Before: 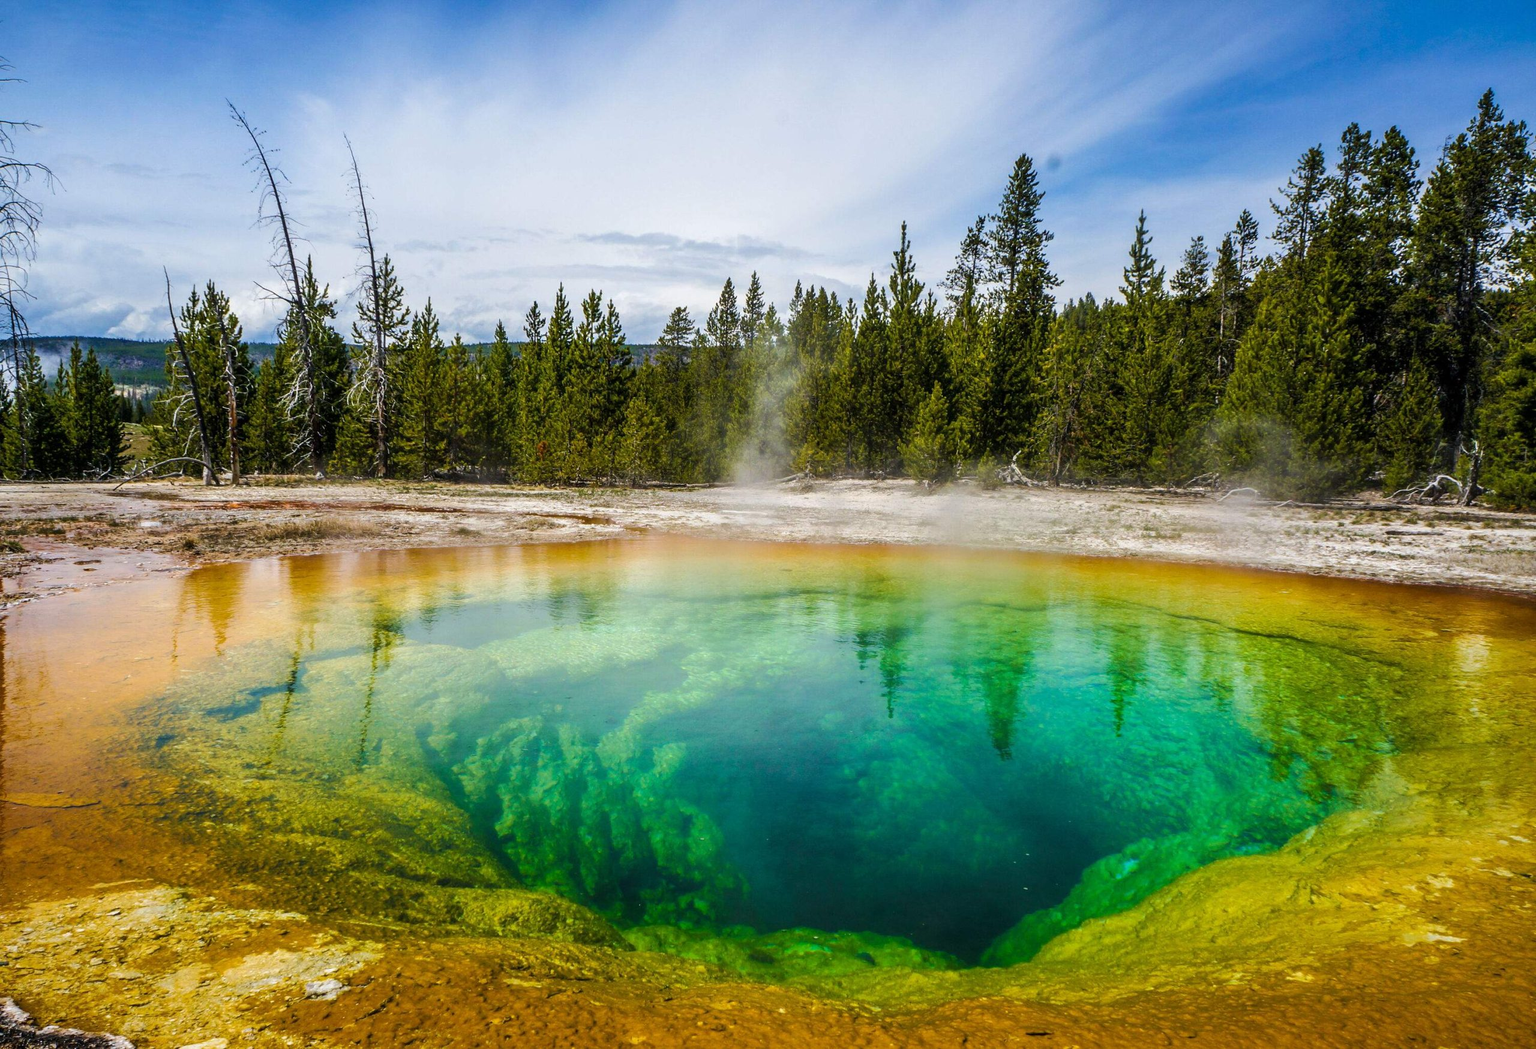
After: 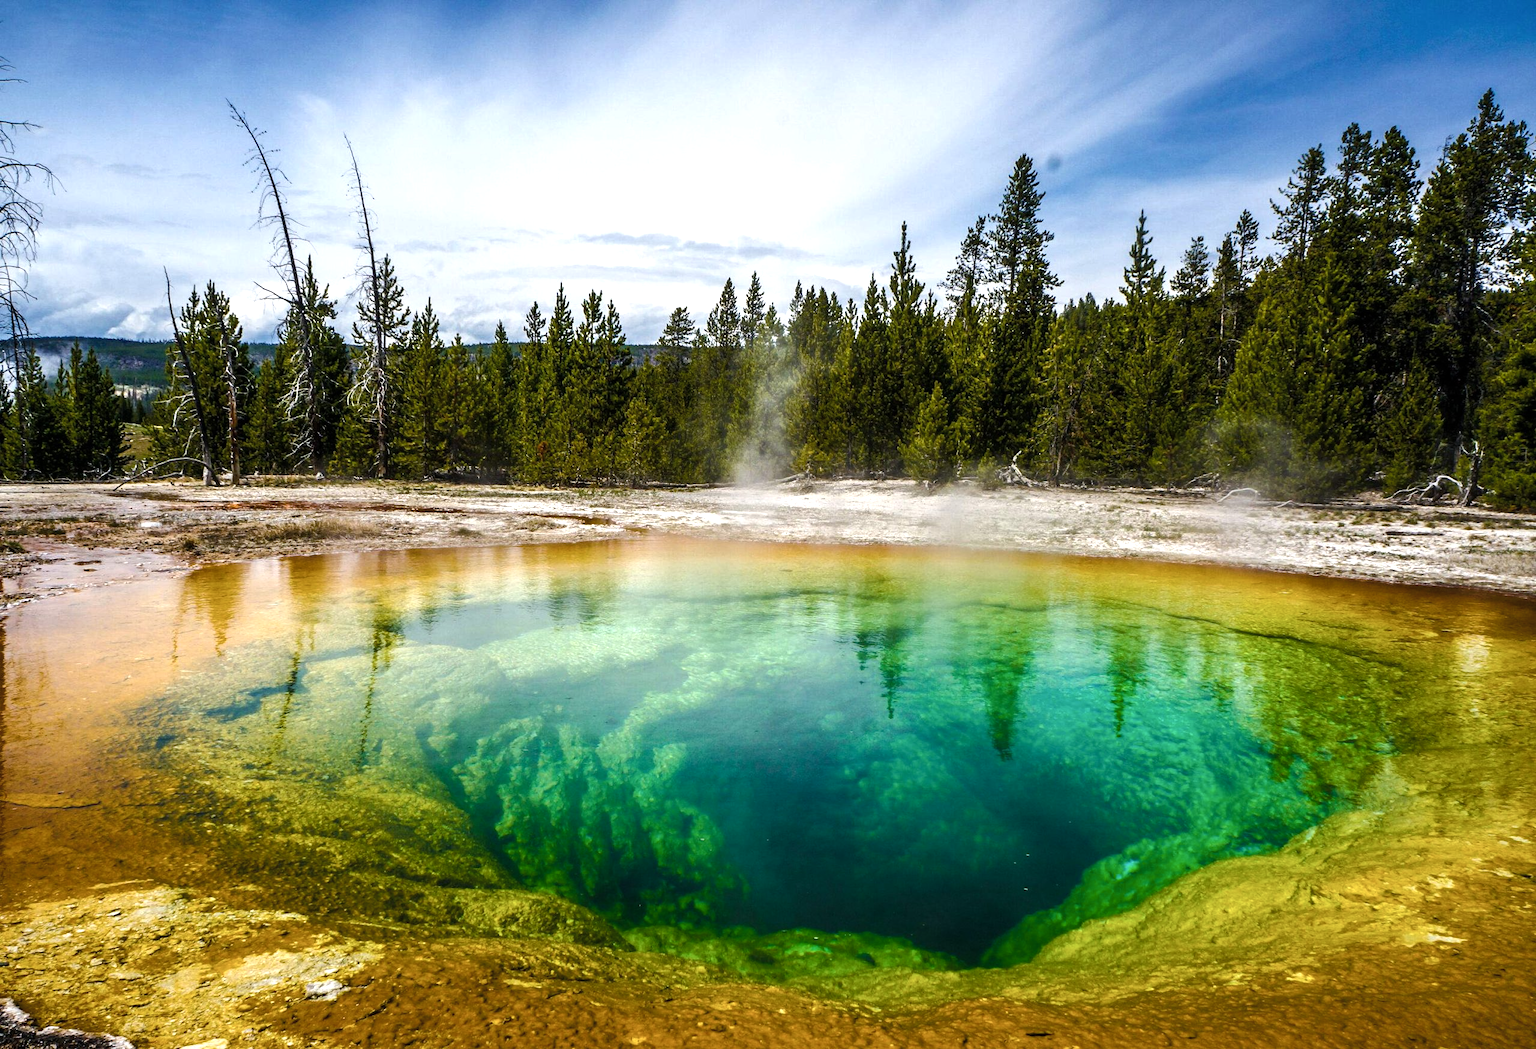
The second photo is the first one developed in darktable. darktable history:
contrast brightness saturation: saturation -0.168
color balance rgb: perceptual saturation grading › global saturation 9.259%, perceptual saturation grading › highlights -12.952%, perceptual saturation grading › mid-tones 14.84%, perceptual saturation grading › shadows 23.502%, perceptual brilliance grading › global brilliance 14.904%, perceptual brilliance grading › shadows -34.896%
